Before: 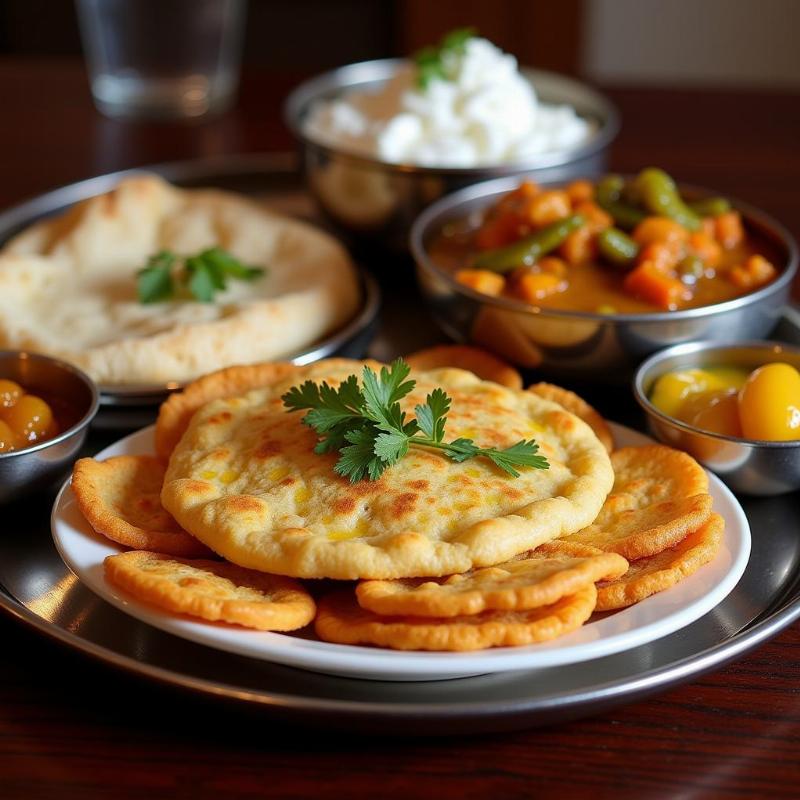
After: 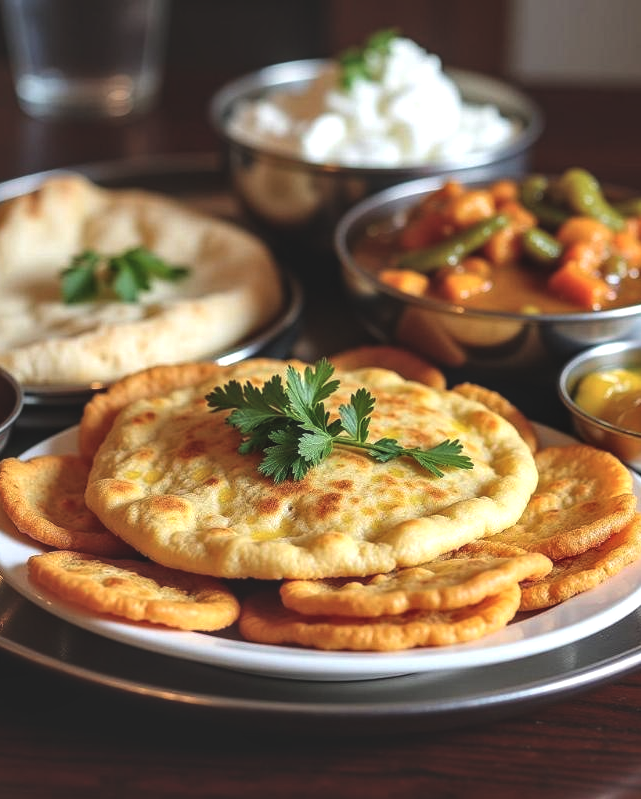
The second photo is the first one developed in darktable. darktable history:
local contrast: detail 150%
crop and rotate: left 9.517%, right 10.238%
levels: levels [0.016, 0.492, 0.969]
exposure: black level correction -0.022, exposure -0.038 EV, compensate highlight preservation false
